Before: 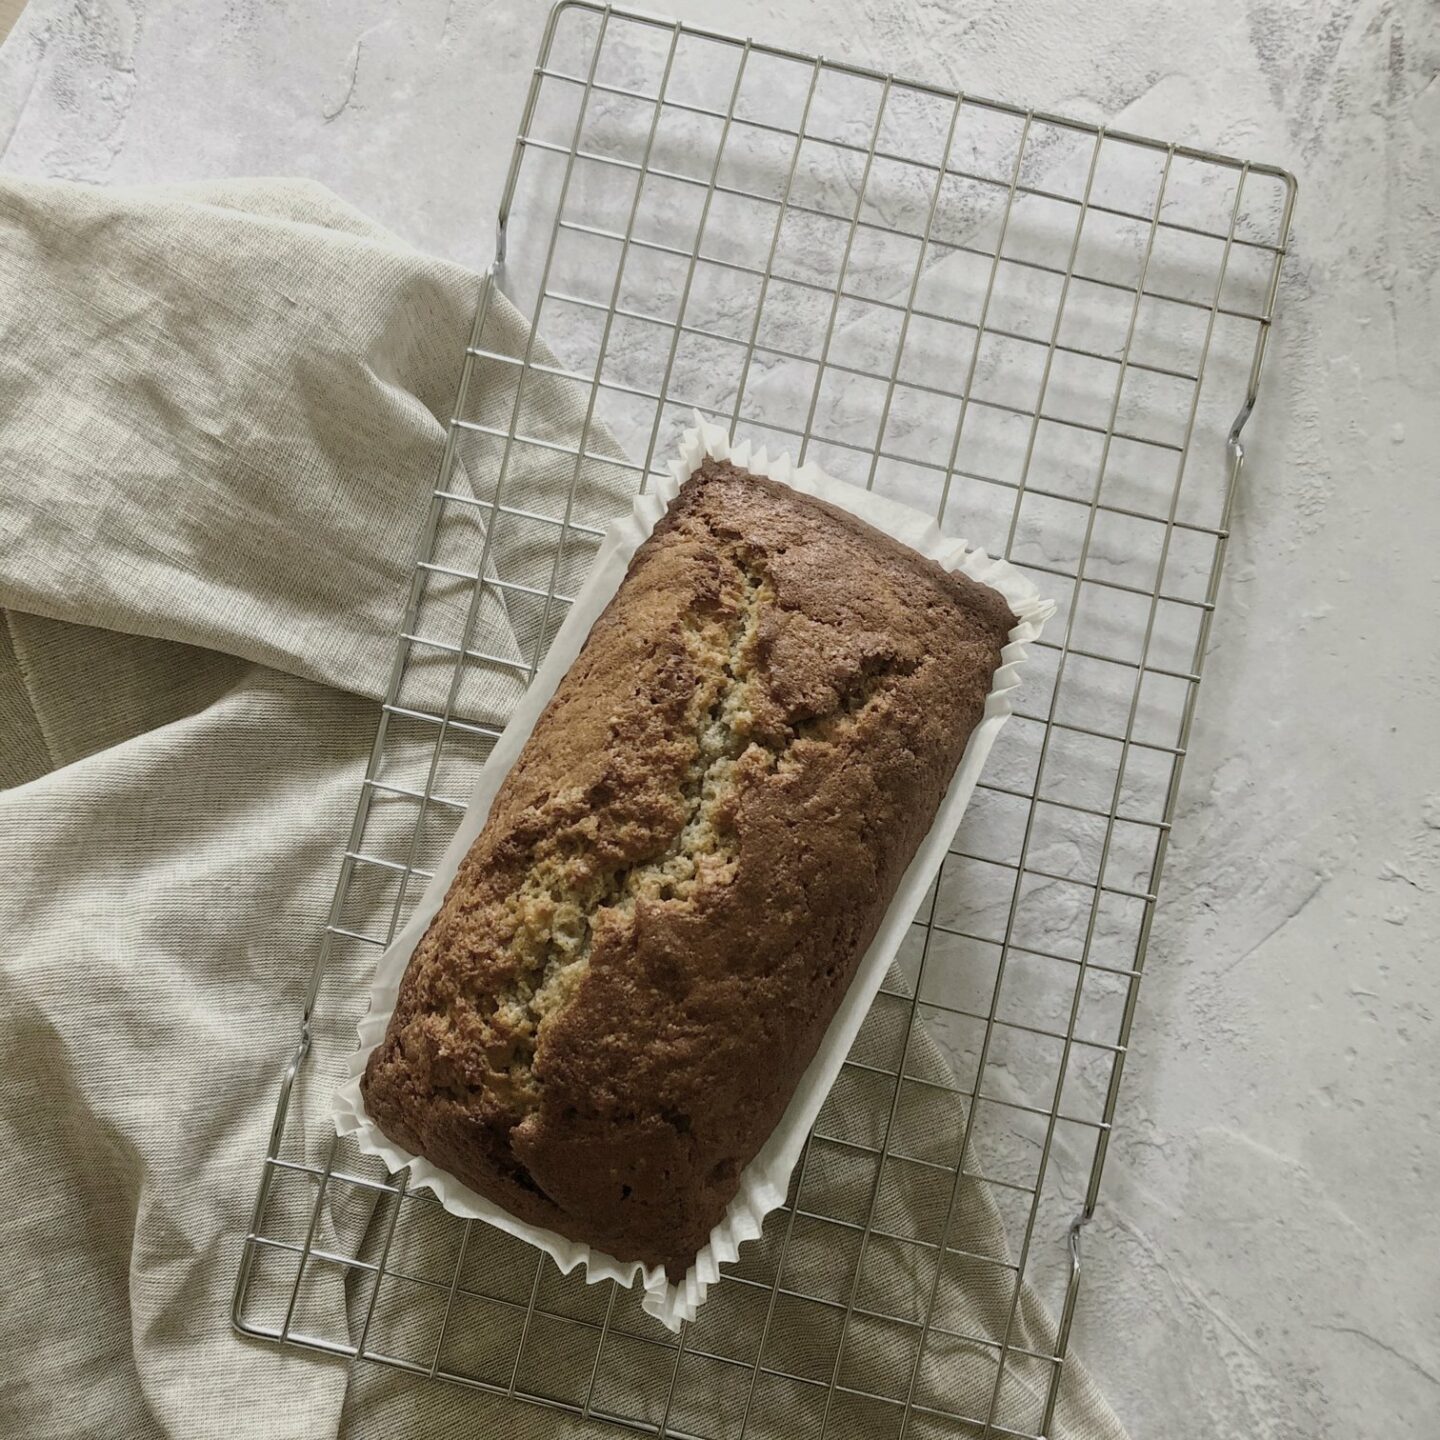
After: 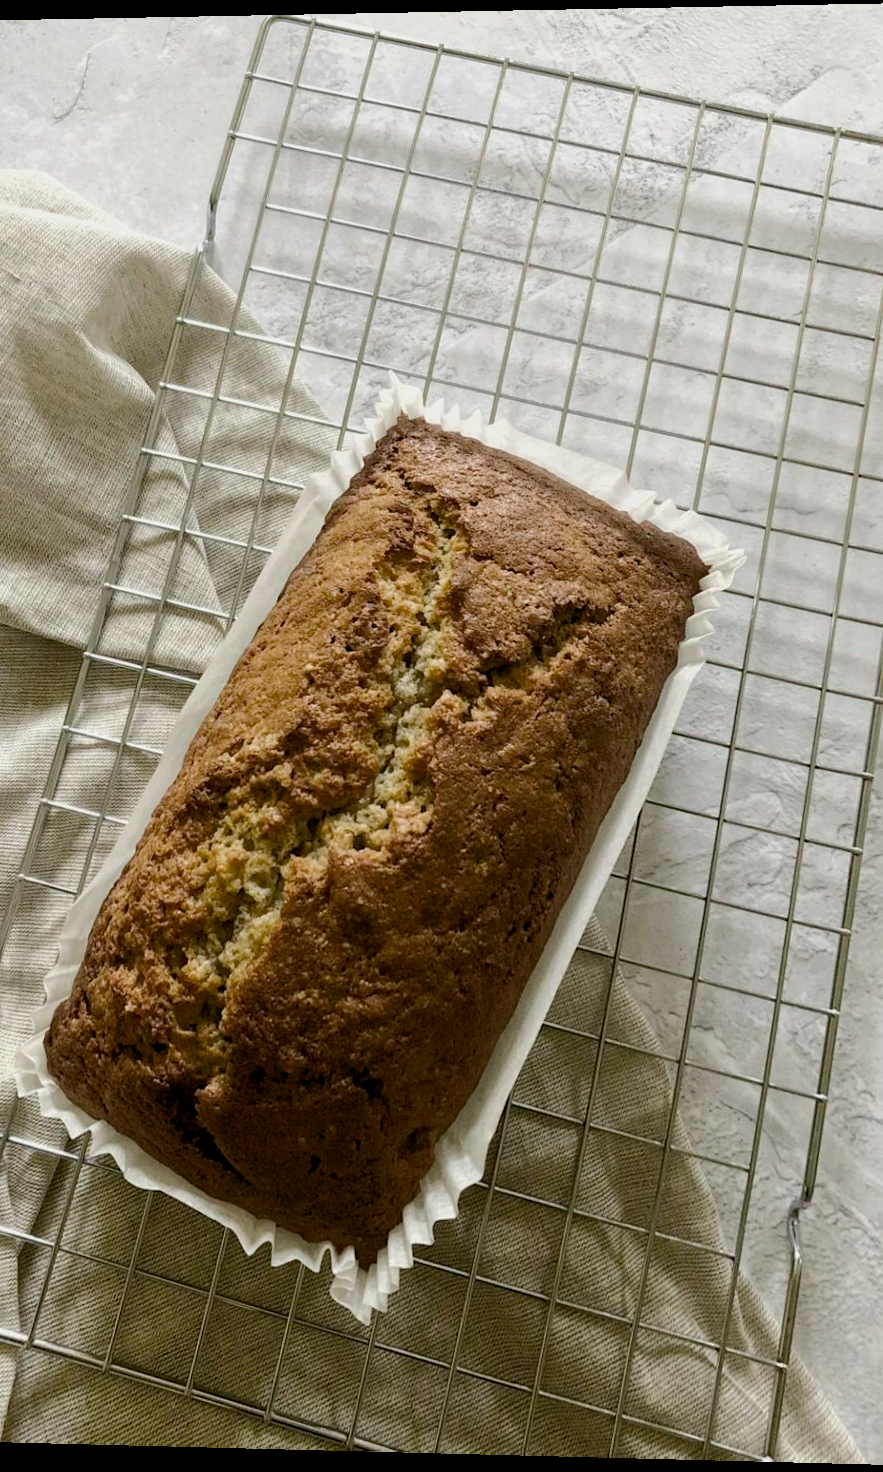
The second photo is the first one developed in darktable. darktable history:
crop and rotate: left 22.516%, right 21.234%
color balance rgb: global offset › luminance -0.51%, perceptual saturation grading › global saturation 27.53%, perceptual saturation grading › highlights -25%, perceptual saturation grading › shadows 25%, perceptual brilliance grading › highlights 6.62%, perceptual brilliance grading › mid-tones 17.07%, perceptual brilliance grading › shadows -5.23%
rotate and perspective: rotation 0.128°, lens shift (vertical) -0.181, lens shift (horizontal) -0.044, shear 0.001, automatic cropping off
